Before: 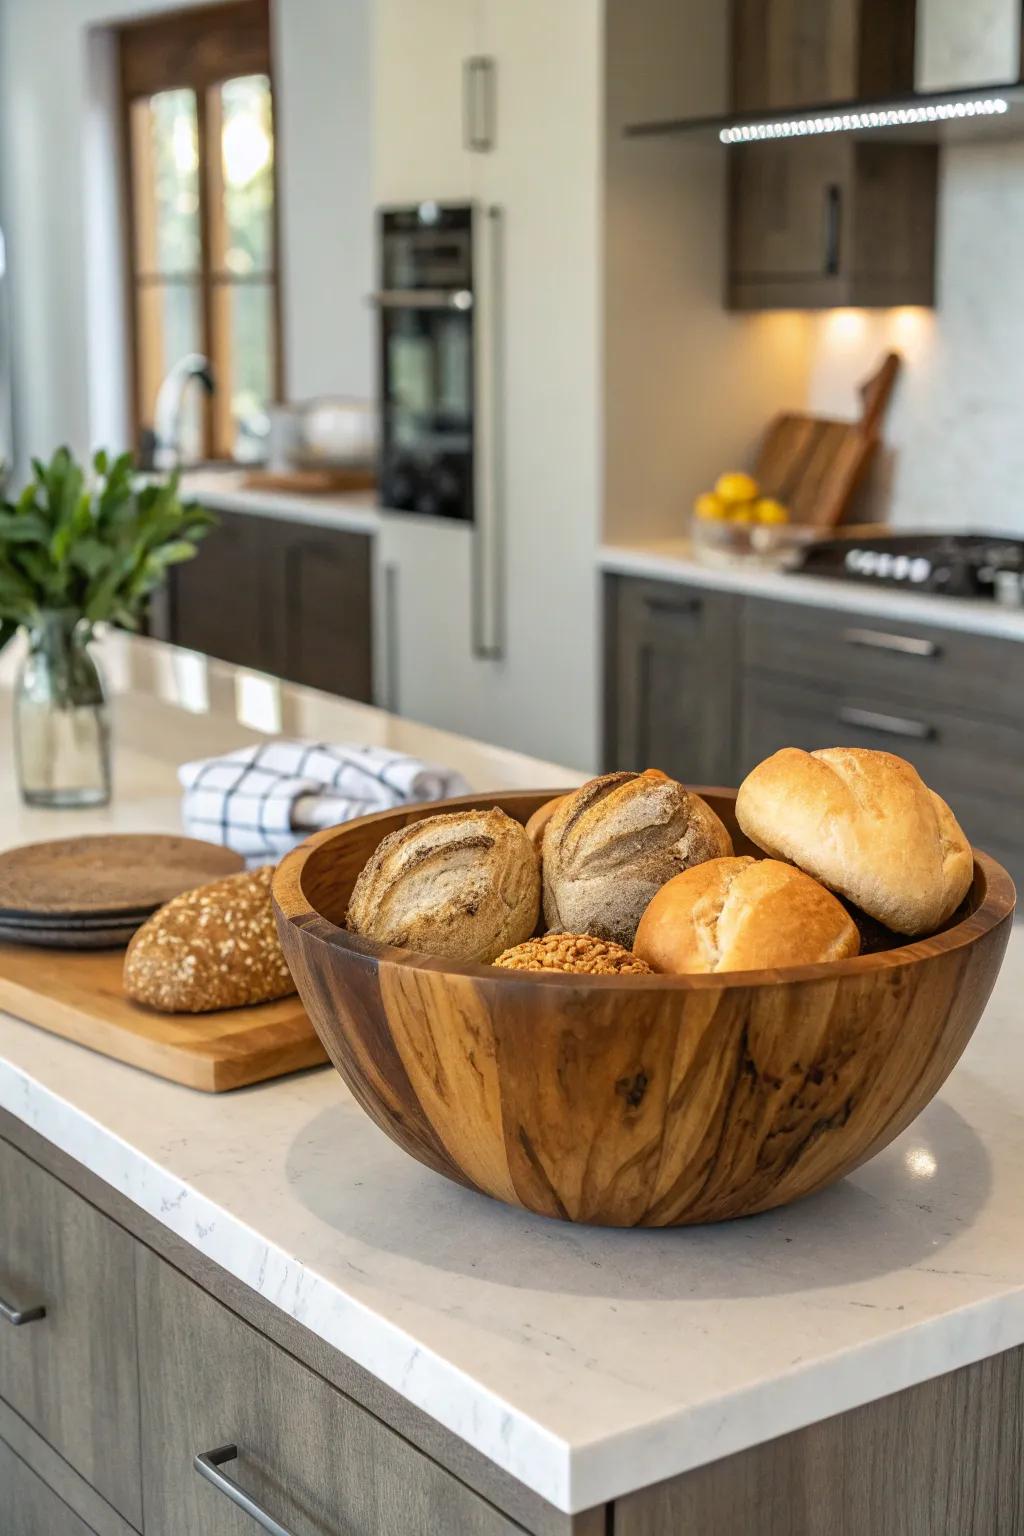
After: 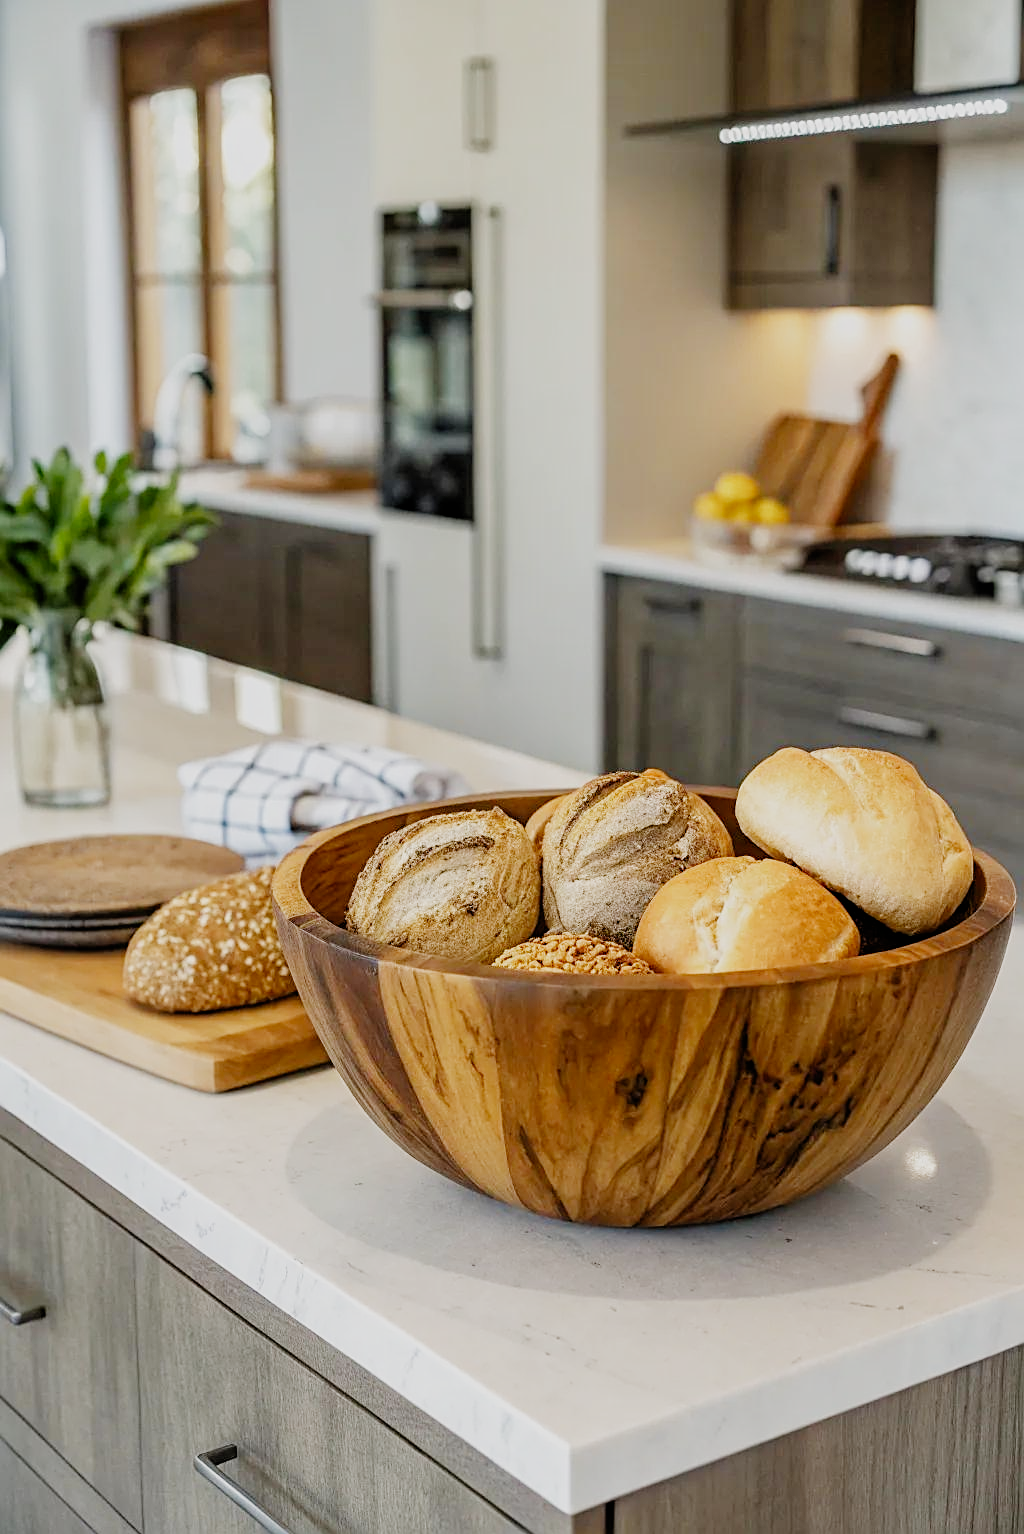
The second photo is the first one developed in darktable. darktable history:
filmic rgb: black relative exposure -7.17 EV, white relative exposure 5.34 EV, hardness 3.02, add noise in highlights 0, preserve chrominance no, color science v3 (2019), use custom middle-gray values true, contrast in highlights soft
exposure: black level correction 0, exposure 0.499 EV, compensate highlight preservation false
sharpen: on, module defaults
crop: bottom 0.072%
